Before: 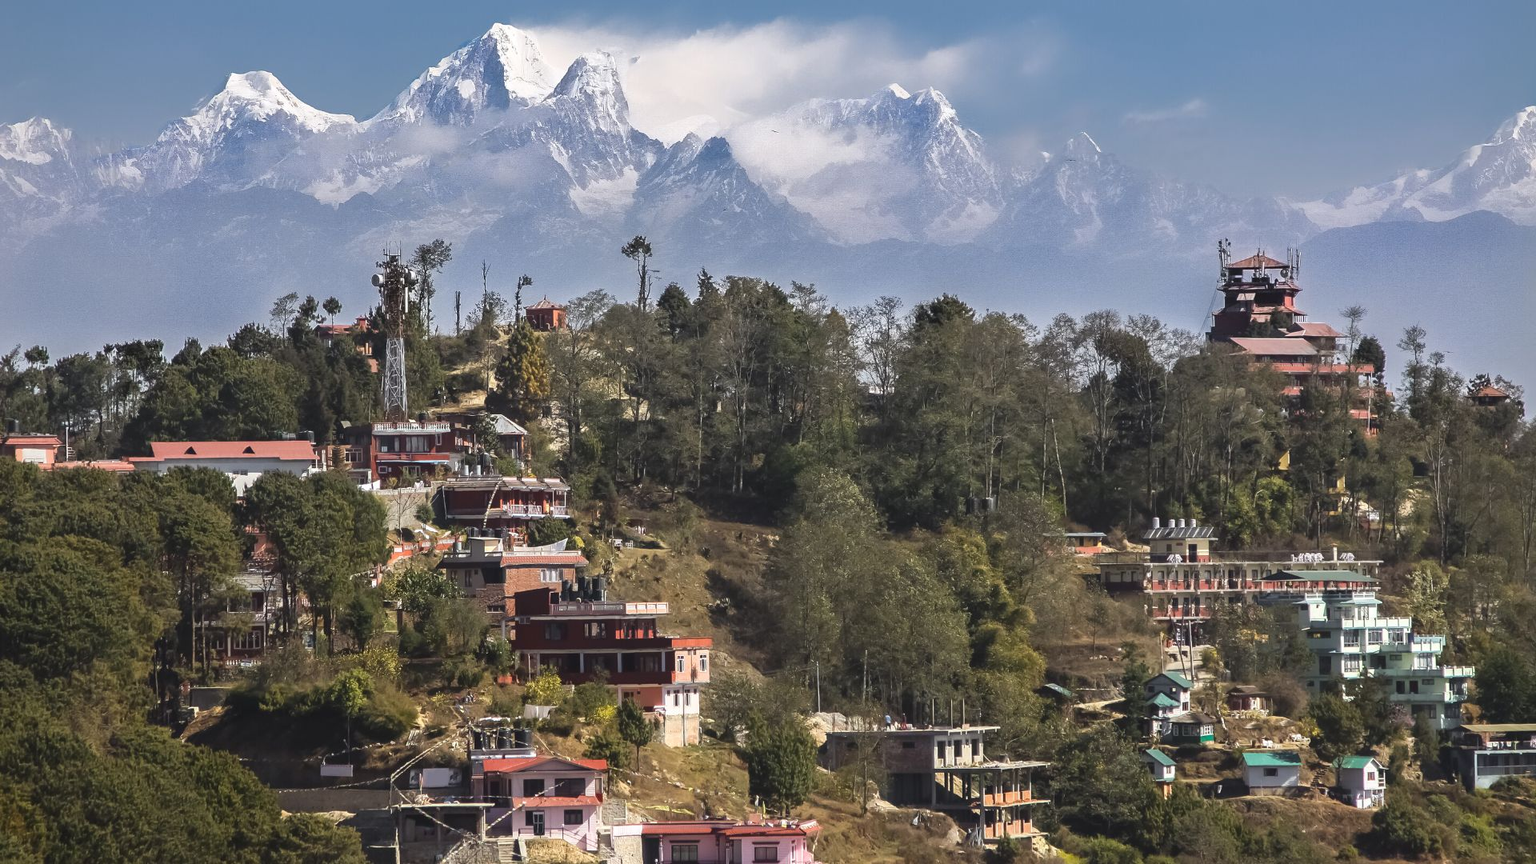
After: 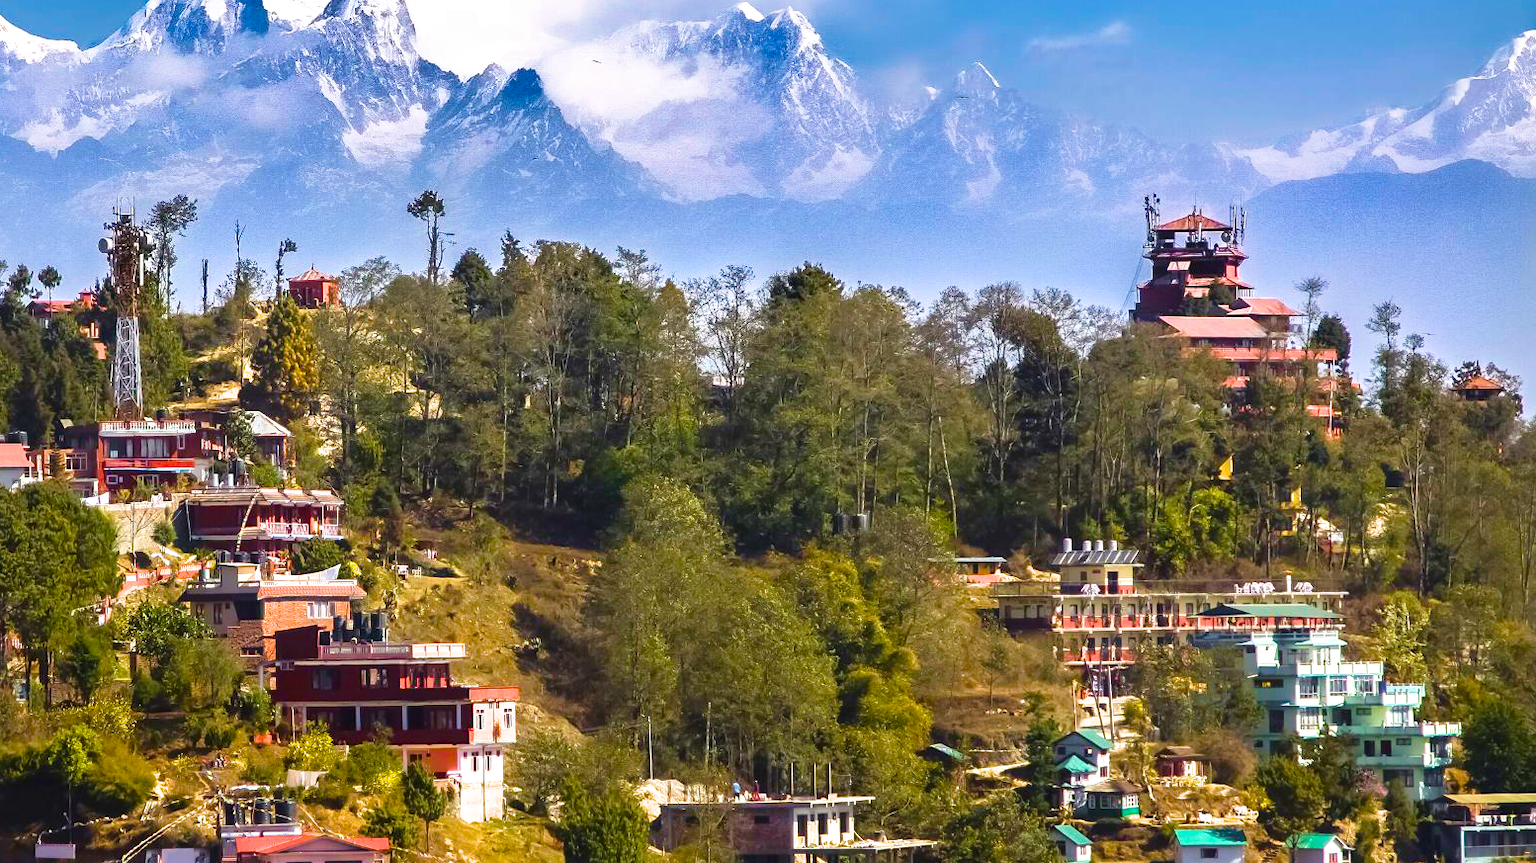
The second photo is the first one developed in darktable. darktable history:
velvia: on, module defaults
crop: left 19.017%, top 9.447%, right 0%, bottom 9.624%
exposure: black level correction 0.001, compensate highlight preservation false
filmic rgb: black relative exposure -16 EV, white relative exposure 2.92 EV, hardness 10, color science v6 (2022)
color correction: highlights b* 0.002, saturation 1.1
tone equalizer: -8 EV -0.735 EV, -7 EV -0.73 EV, -6 EV -0.565 EV, -5 EV -0.38 EV, -3 EV 0.378 EV, -2 EV 0.6 EV, -1 EV 0.678 EV, +0 EV 0.768 EV
shadows and highlights: radius 105.66, shadows 23.82, highlights -58.28, low approximation 0.01, soften with gaussian
color balance rgb: linear chroma grading › global chroma 39.556%, perceptual saturation grading › global saturation 20%, perceptual saturation grading › highlights -24.955%, perceptual saturation grading › shadows 49.42%, perceptual brilliance grading › global brilliance 2.674%, perceptual brilliance grading › highlights -2.307%, perceptual brilliance grading › shadows 3.036%, global vibrance 14.801%
